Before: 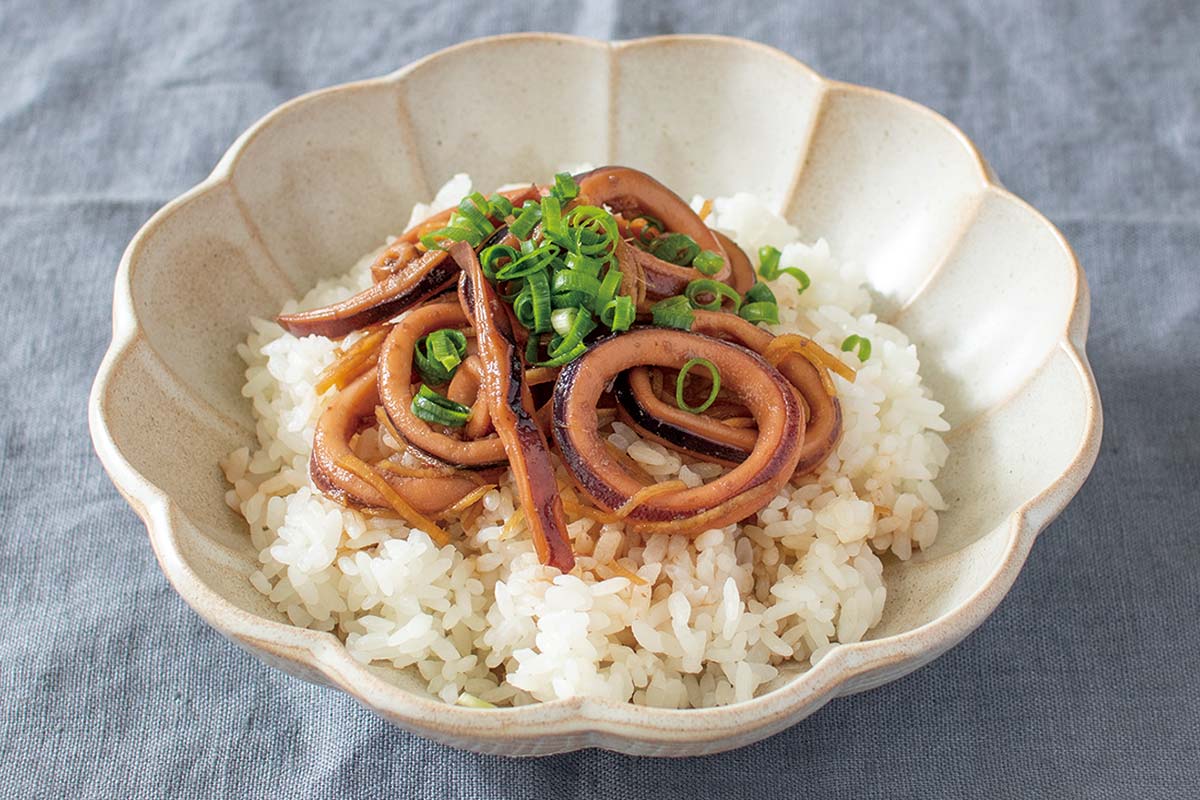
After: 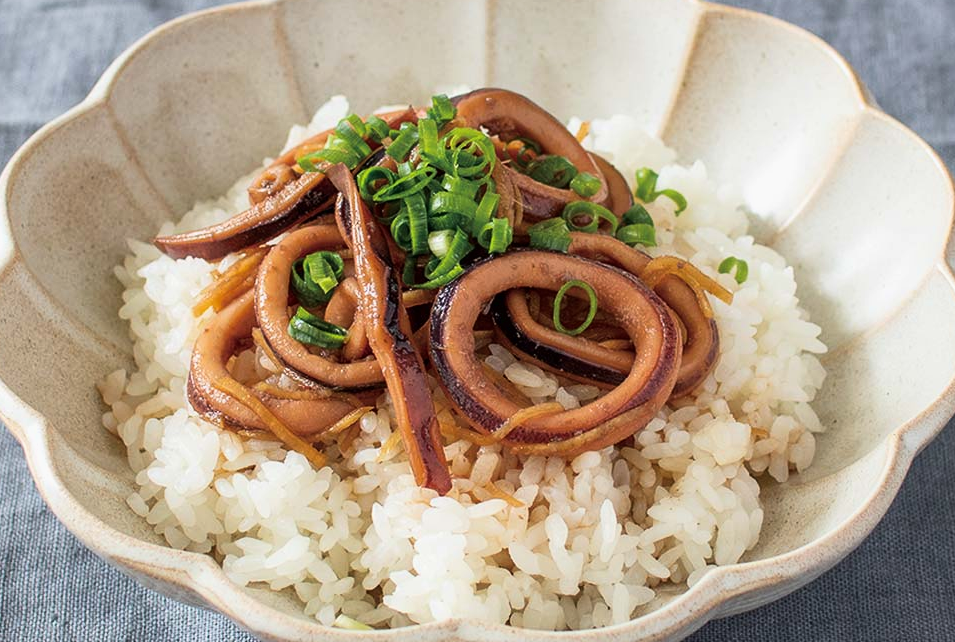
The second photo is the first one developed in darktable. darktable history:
tone curve: curves: ch0 [(0.016, 0.011) (0.204, 0.146) (0.515, 0.476) (0.78, 0.795) (1, 0.981)], preserve colors basic power
crop and rotate: left 10.274%, top 9.83%, right 10.061%, bottom 9.896%
